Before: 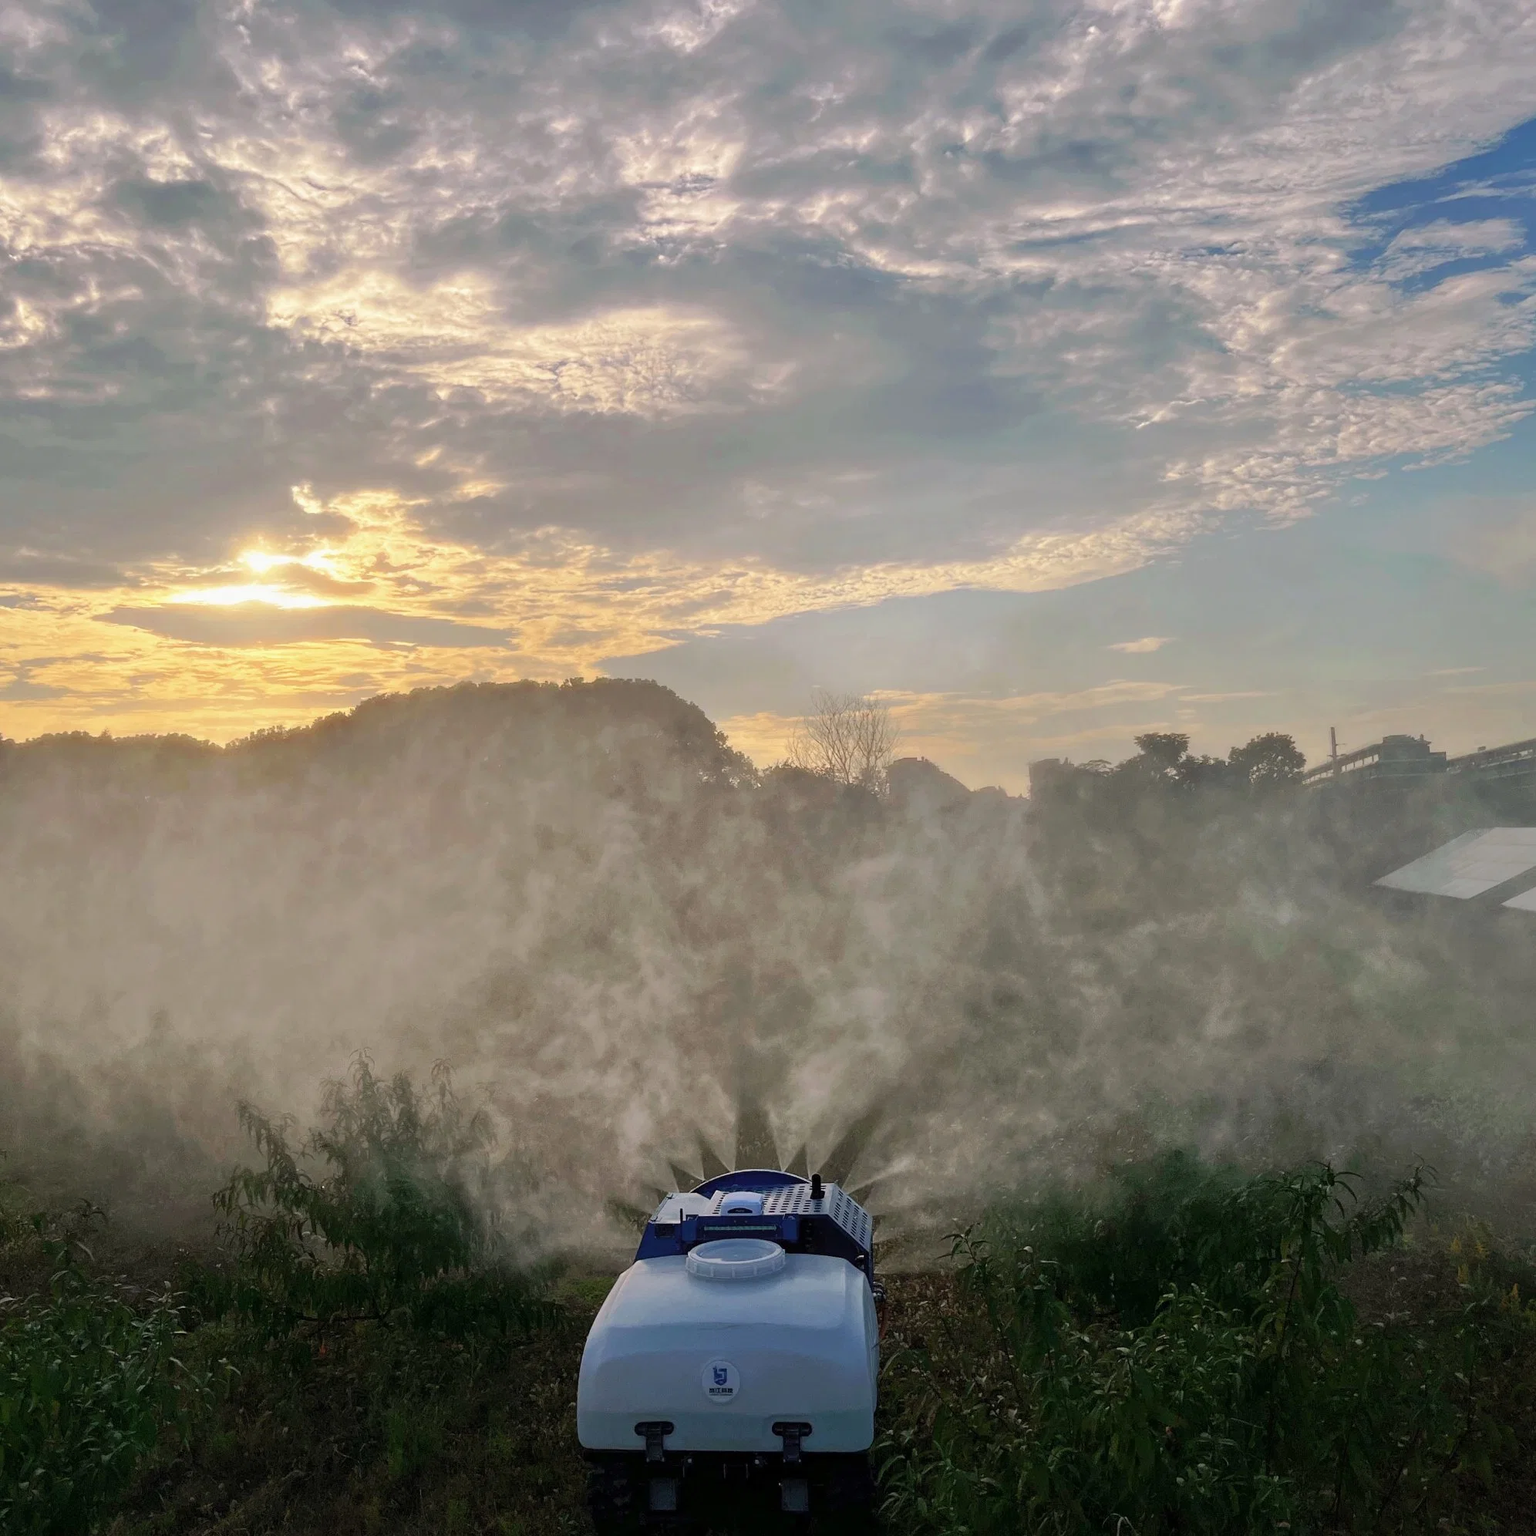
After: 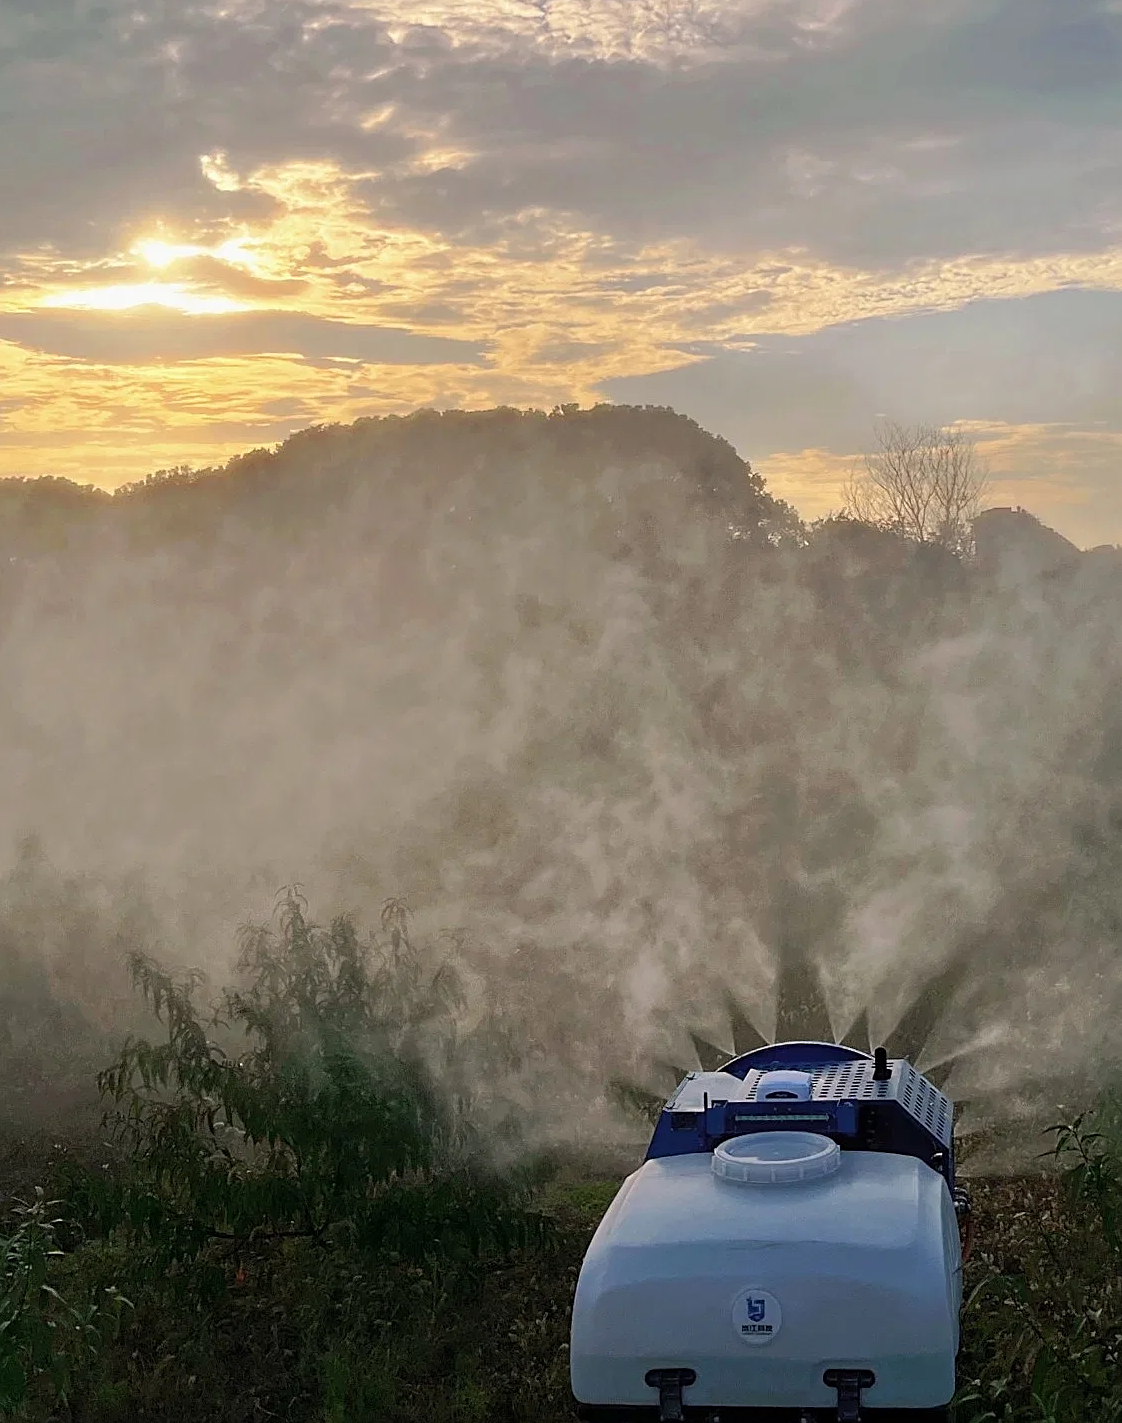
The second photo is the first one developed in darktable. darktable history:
crop: left 8.966%, top 23.852%, right 34.699%, bottom 4.703%
sharpen: on, module defaults
